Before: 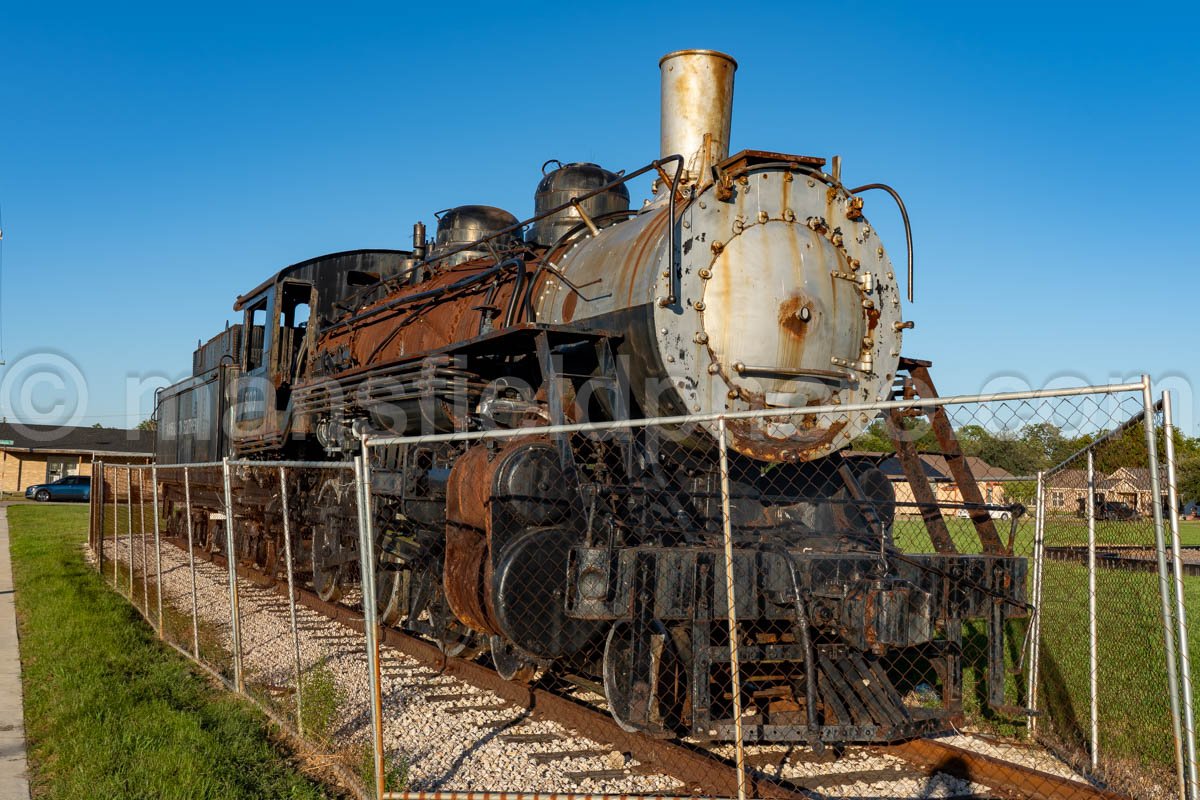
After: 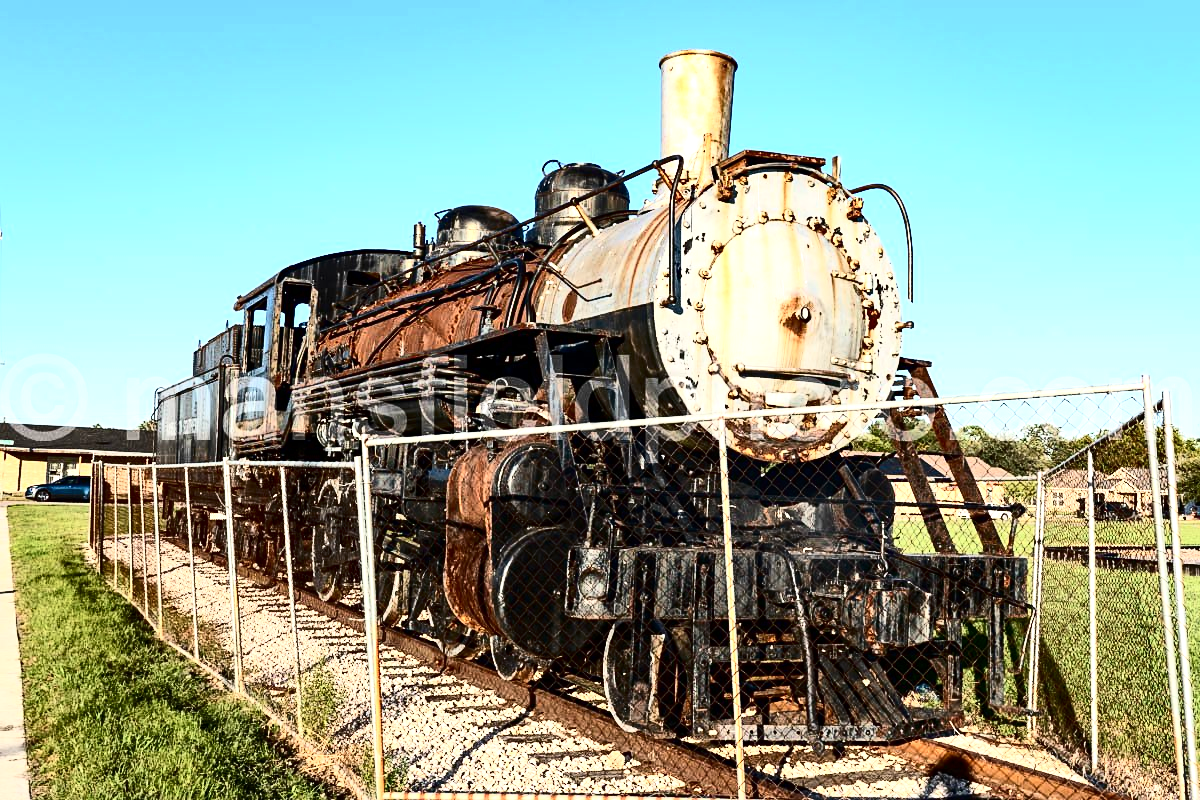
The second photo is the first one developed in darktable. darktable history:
contrast brightness saturation: contrast 0.506, saturation -0.1
exposure: exposure 1.162 EV, compensate highlight preservation false
sharpen: amount 0.217
